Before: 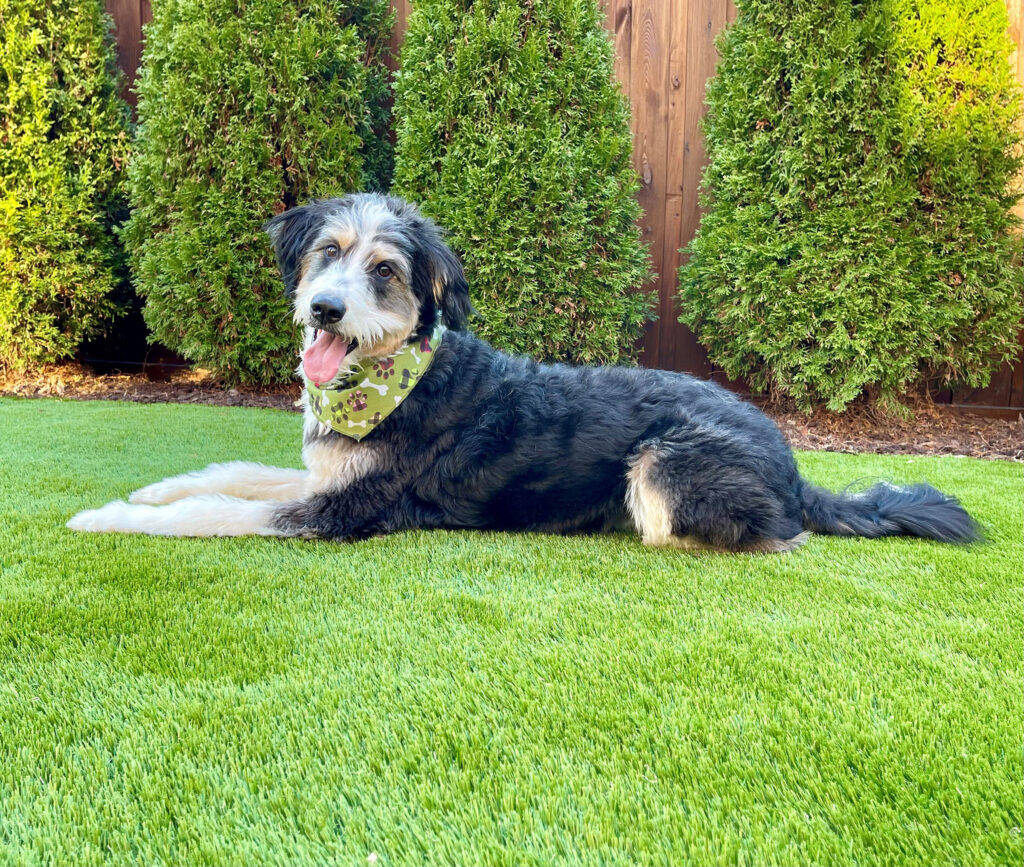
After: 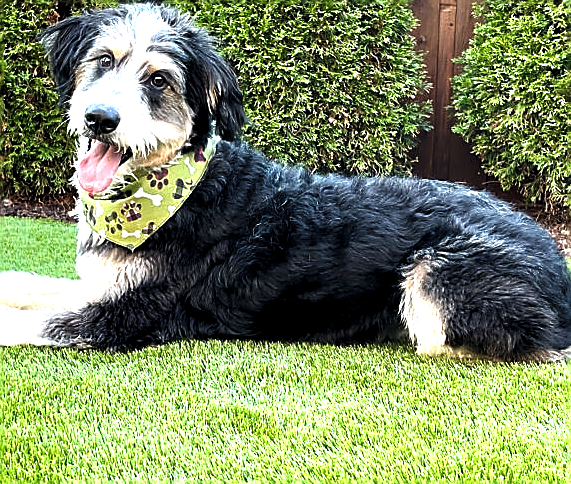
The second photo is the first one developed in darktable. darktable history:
levels: levels [0.044, 0.475, 0.791]
sharpen: radius 1.4, amount 1.25, threshold 0.7
crop and rotate: left 22.13%, top 22.054%, right 22.026%, bottom 22.102%
